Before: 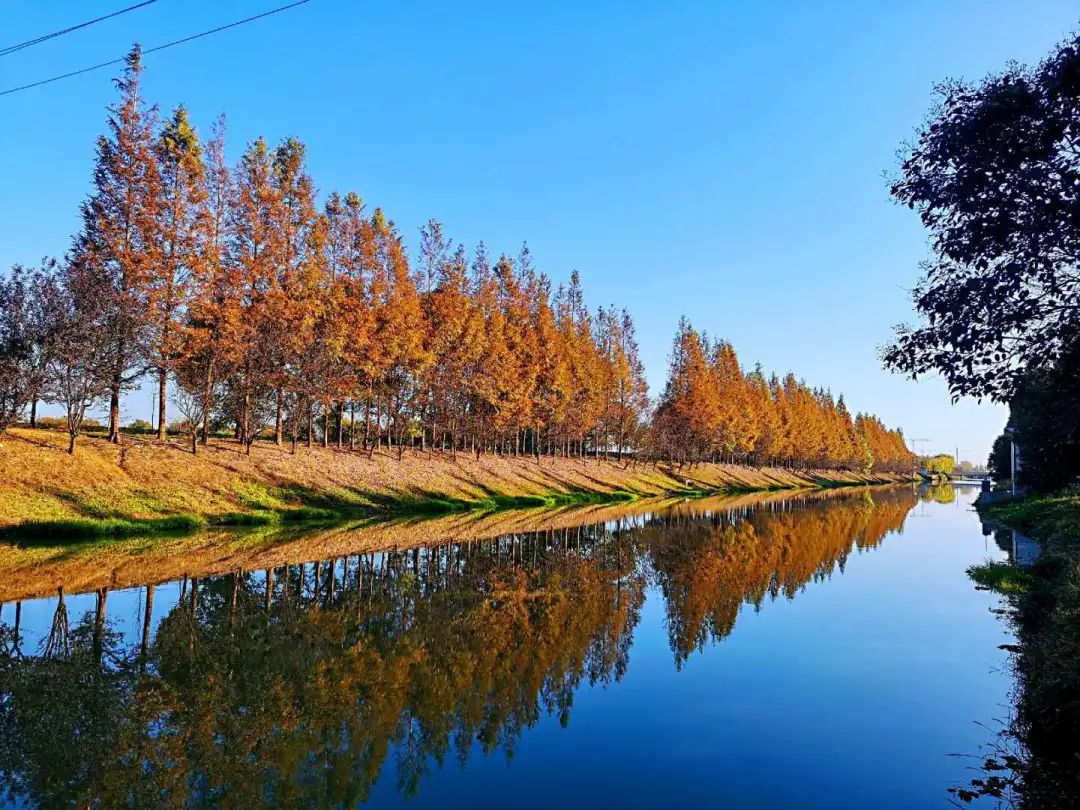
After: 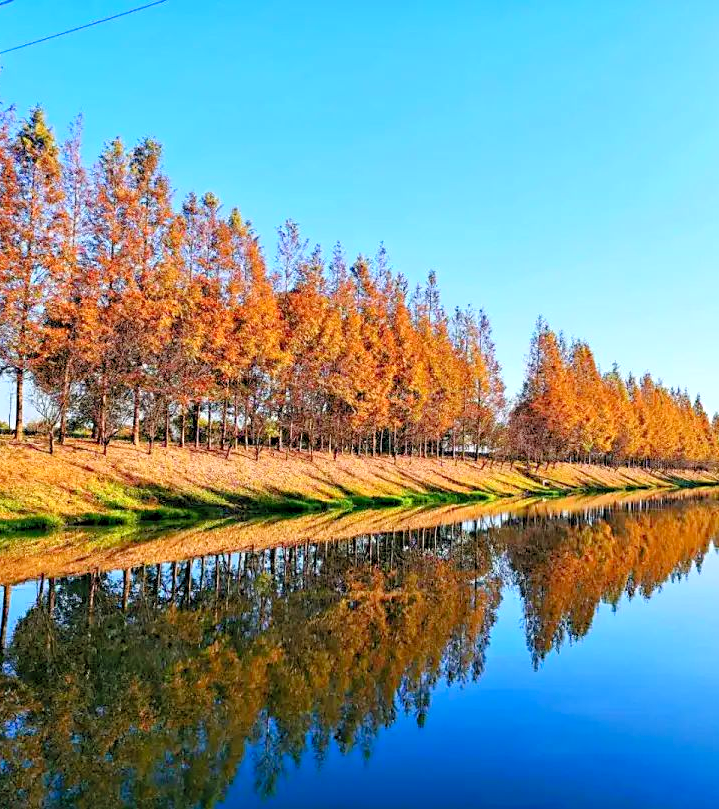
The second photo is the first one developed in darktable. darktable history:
white balance: emerald 1
levels: black 3.83%, white 90.64%, levels [0.044, 0.416, 0.908]
crop and rotate: left 13.342%, right 19.991%
